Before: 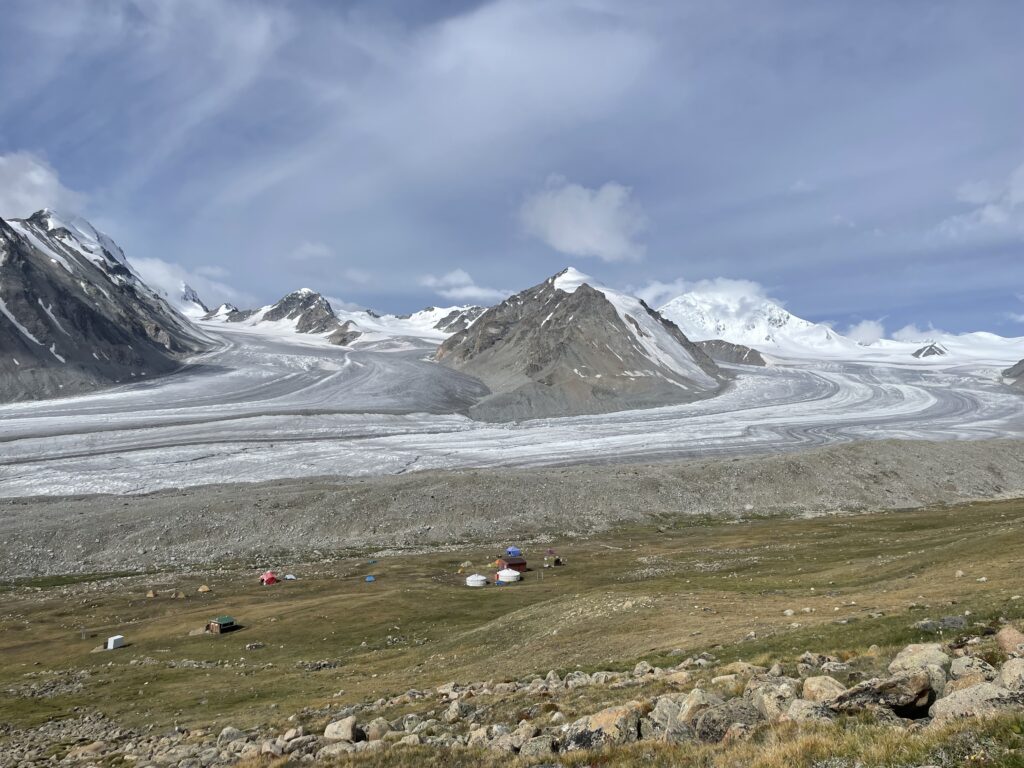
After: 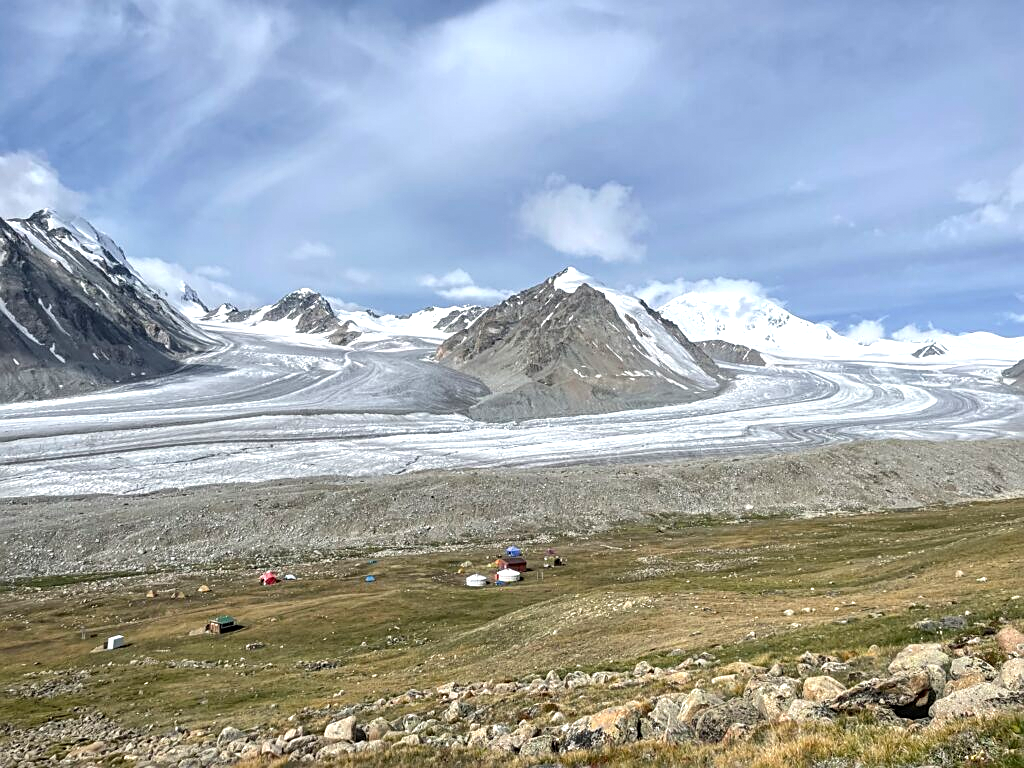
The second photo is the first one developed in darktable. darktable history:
local contrast: on, module defaults
sharpen: on, module defaults
exposure: exposure 0.507 EV, compensate highlight preservation false
grain: coarseness 0.81 ISO, strength 1.34%, mid-tones bias 0%
